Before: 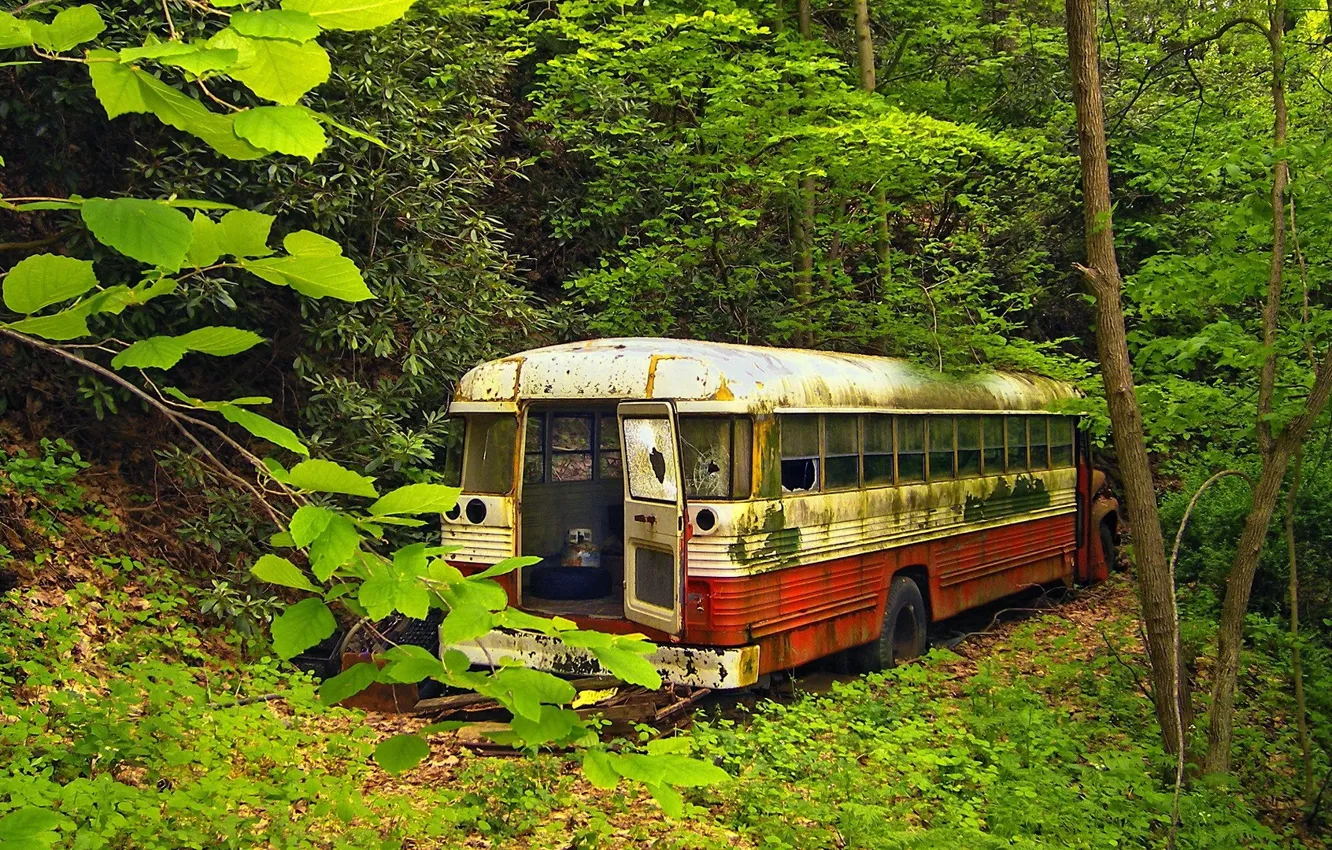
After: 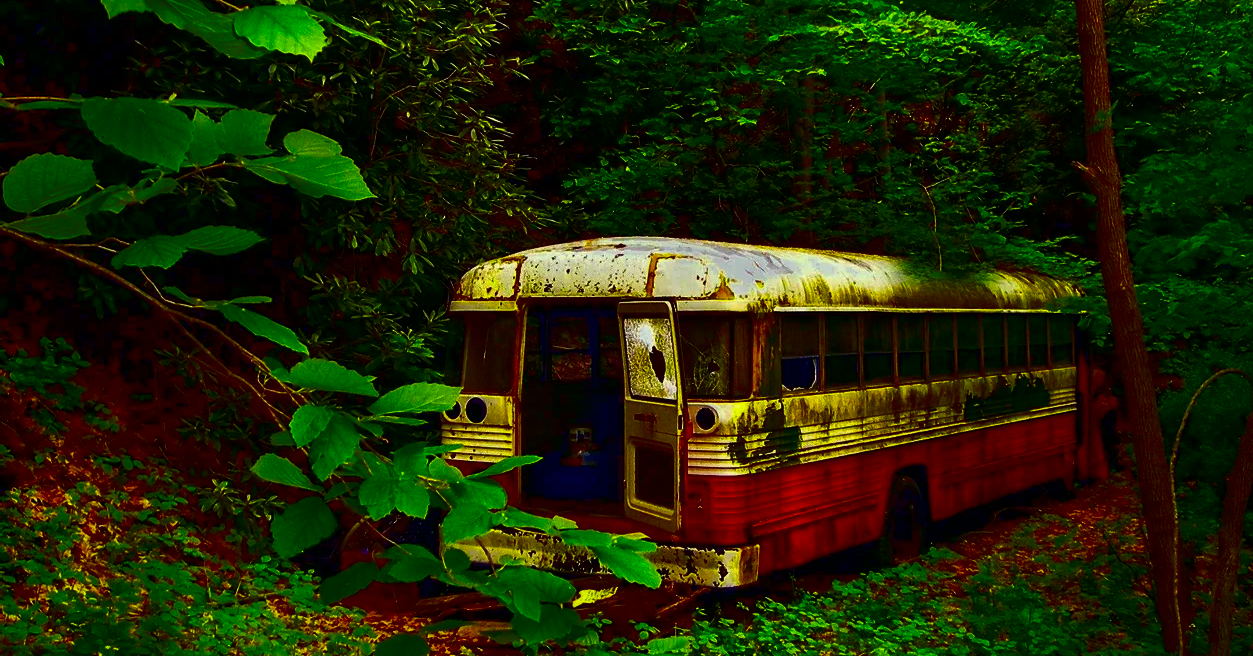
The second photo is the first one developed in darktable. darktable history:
crop and rotate: angle 0.028°, top 11.854%, right 5.835%, bottom 10.901%
contrast brightness saturation: brightness -0.987, saturation 0.998
